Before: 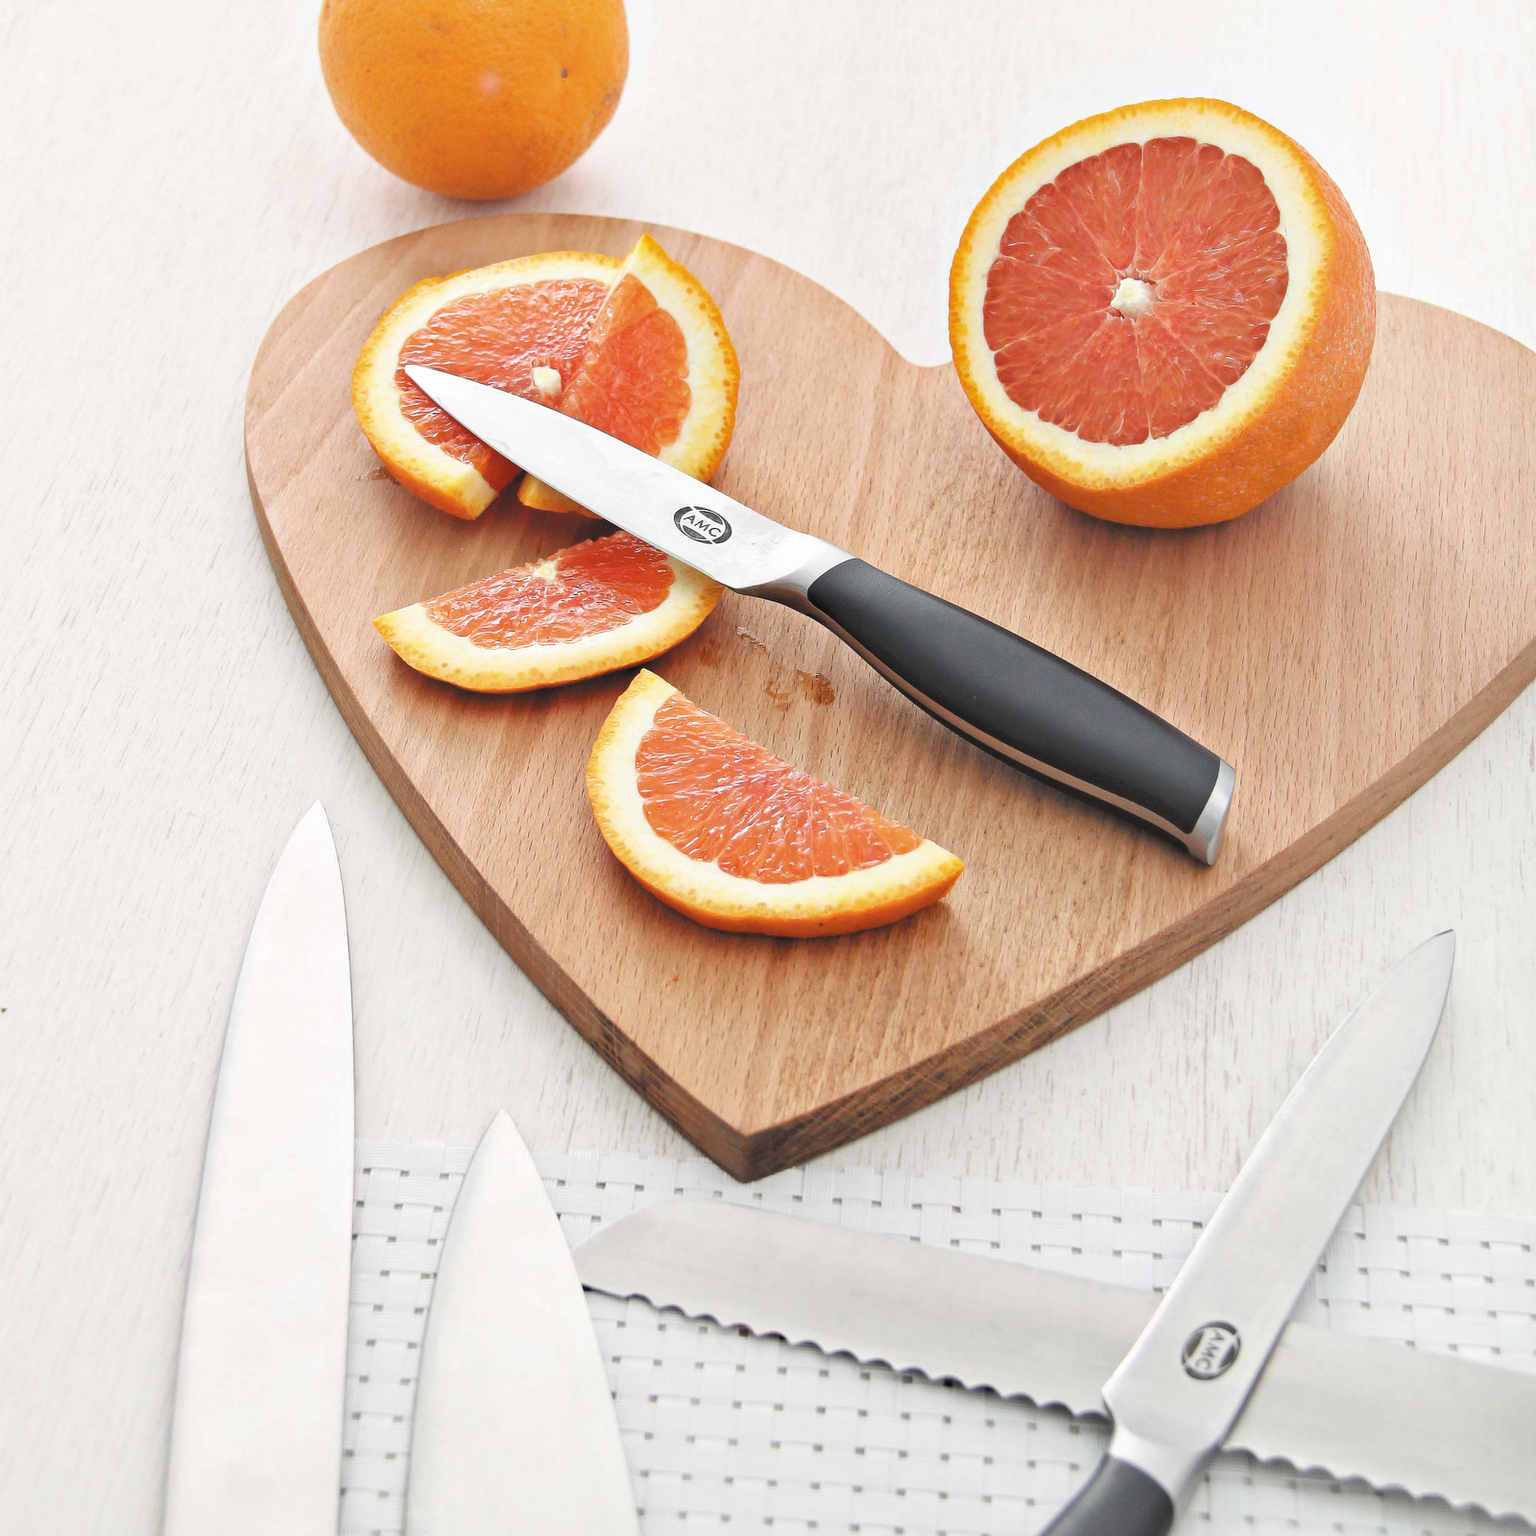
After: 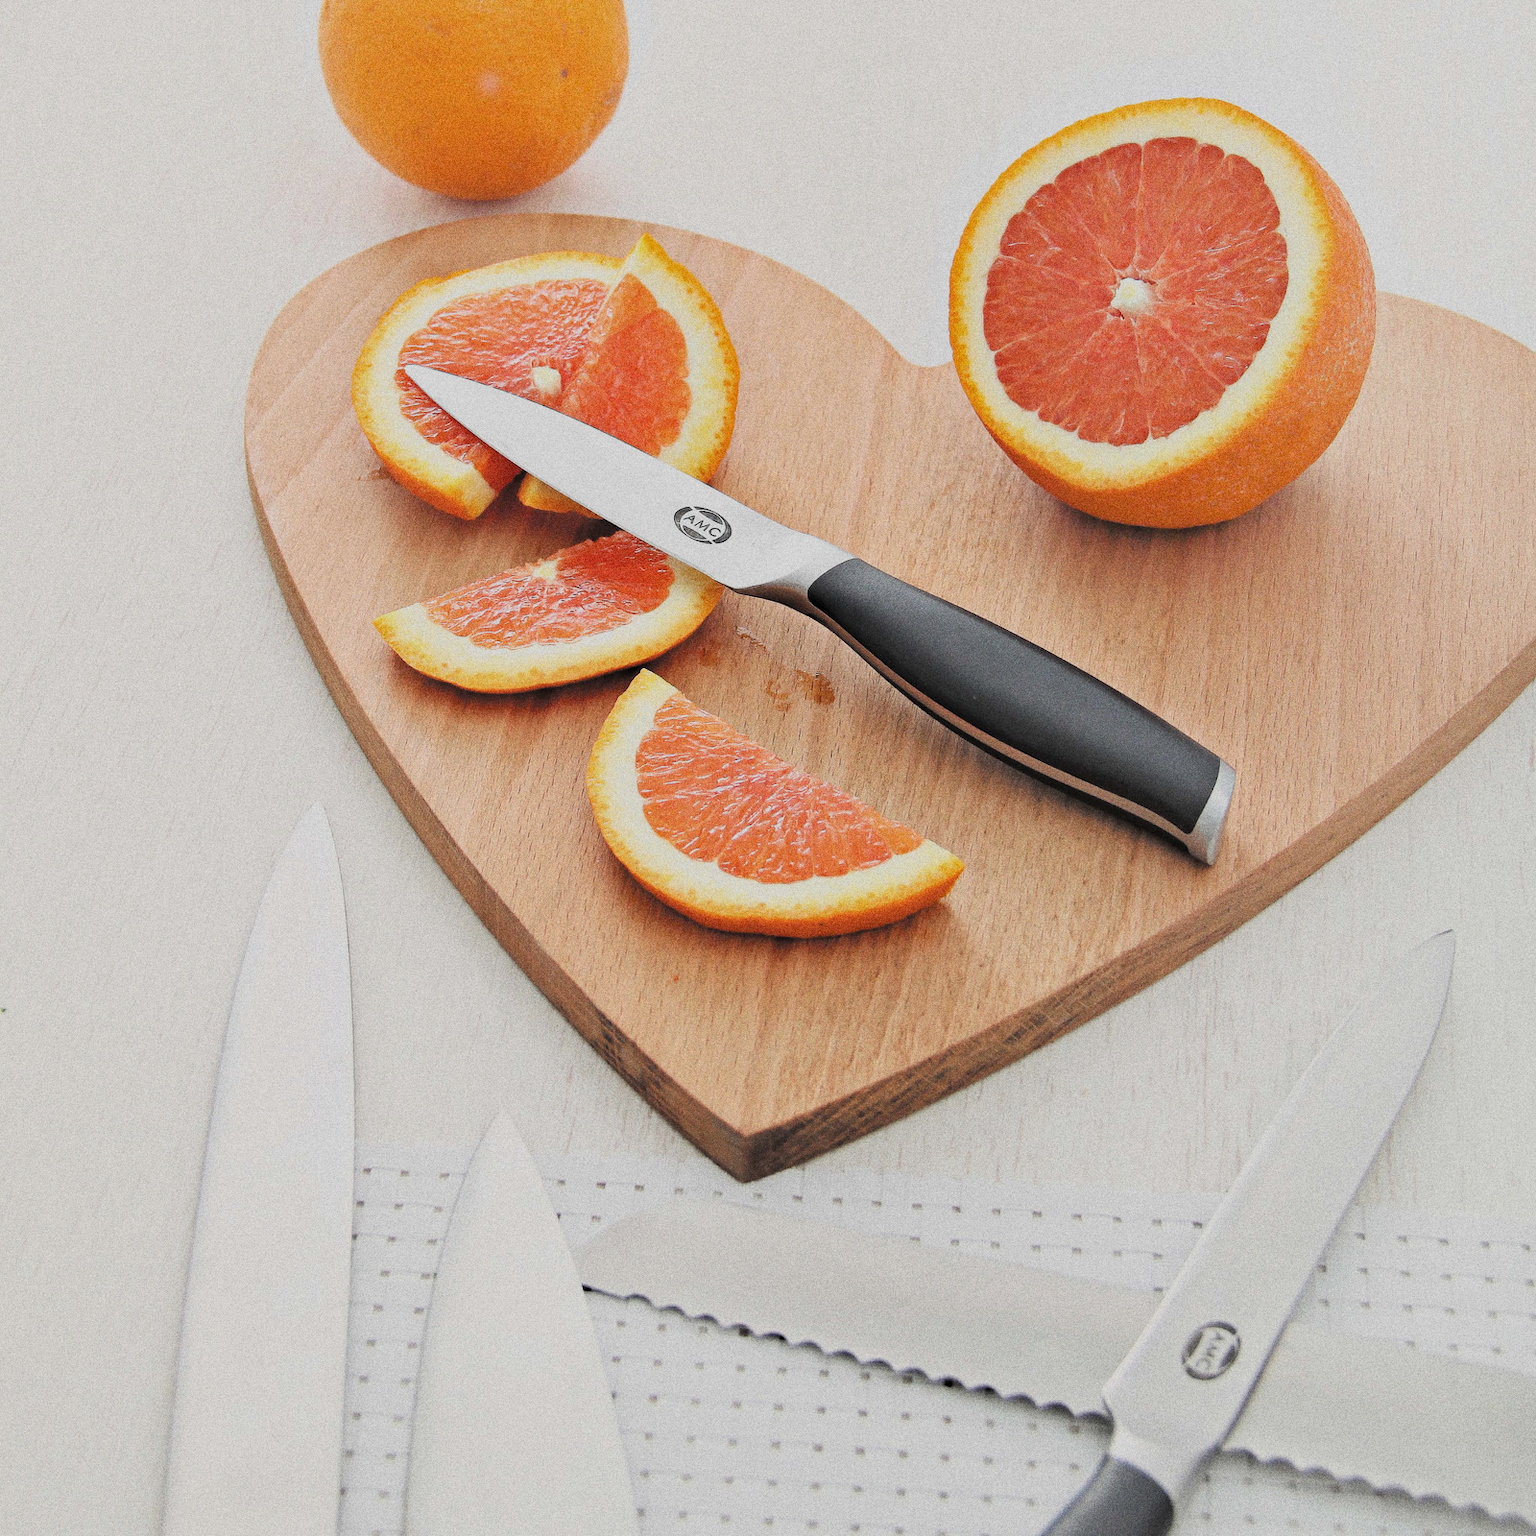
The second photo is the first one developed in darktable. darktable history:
grain: coarseness 0.09 ISO, strength 40%
filmic rgb: black relative exposure -7.65 EV, white relative exposure 4.56 EV, hardness 3.61, color science v6 (2022)
tone equalizer: on, module defaults
